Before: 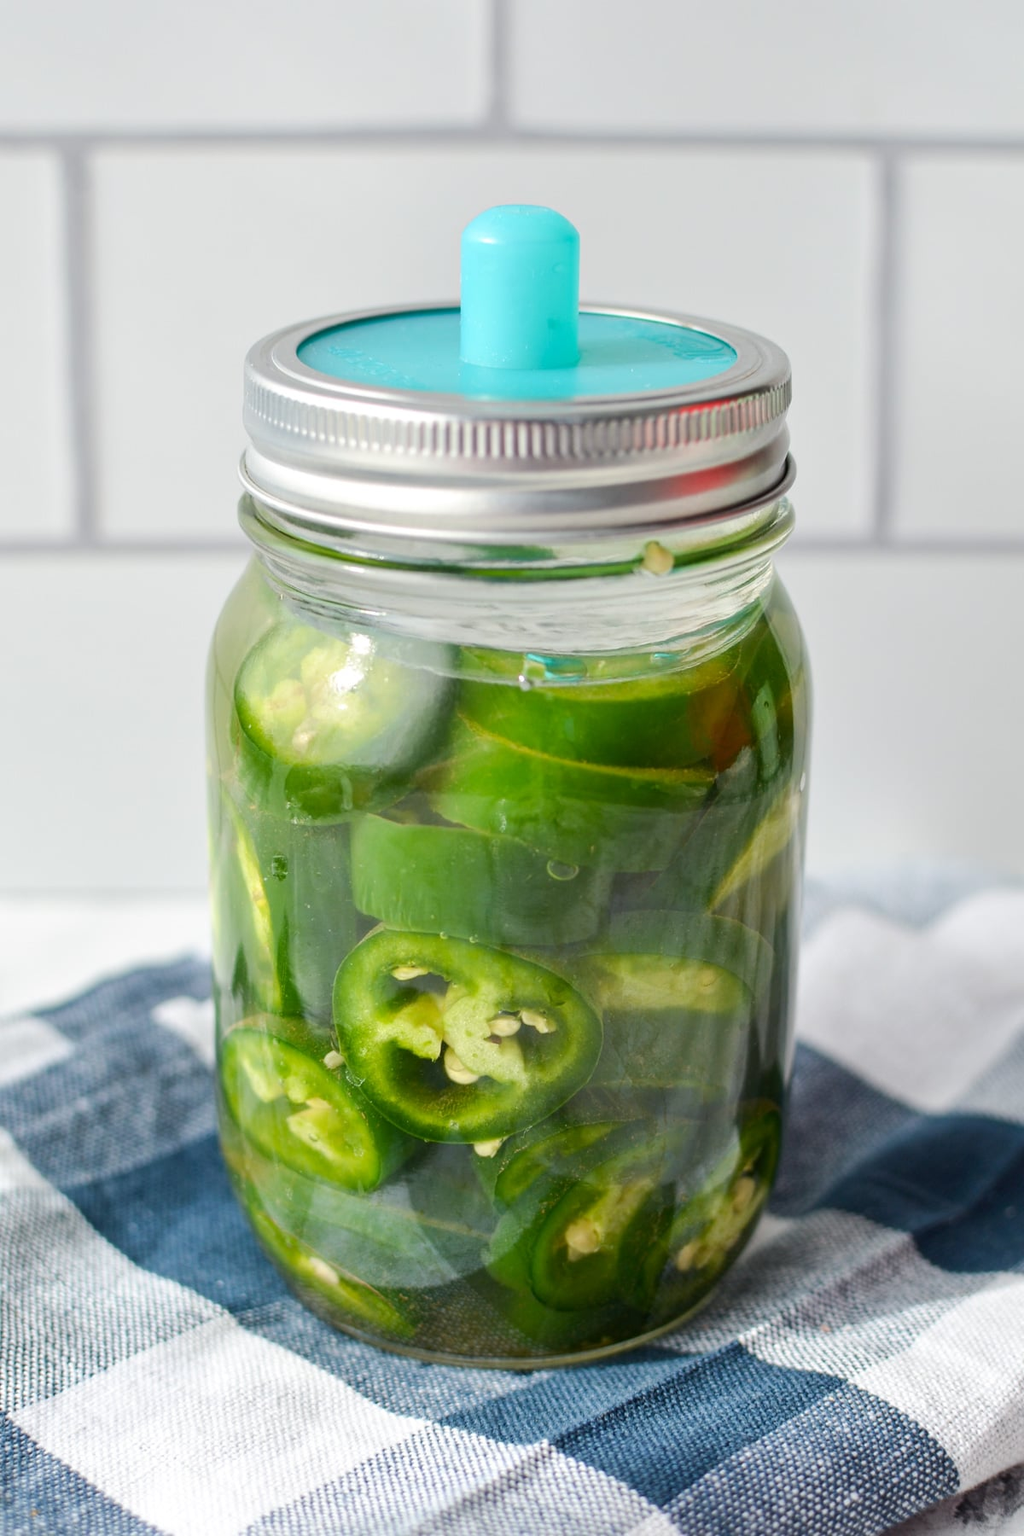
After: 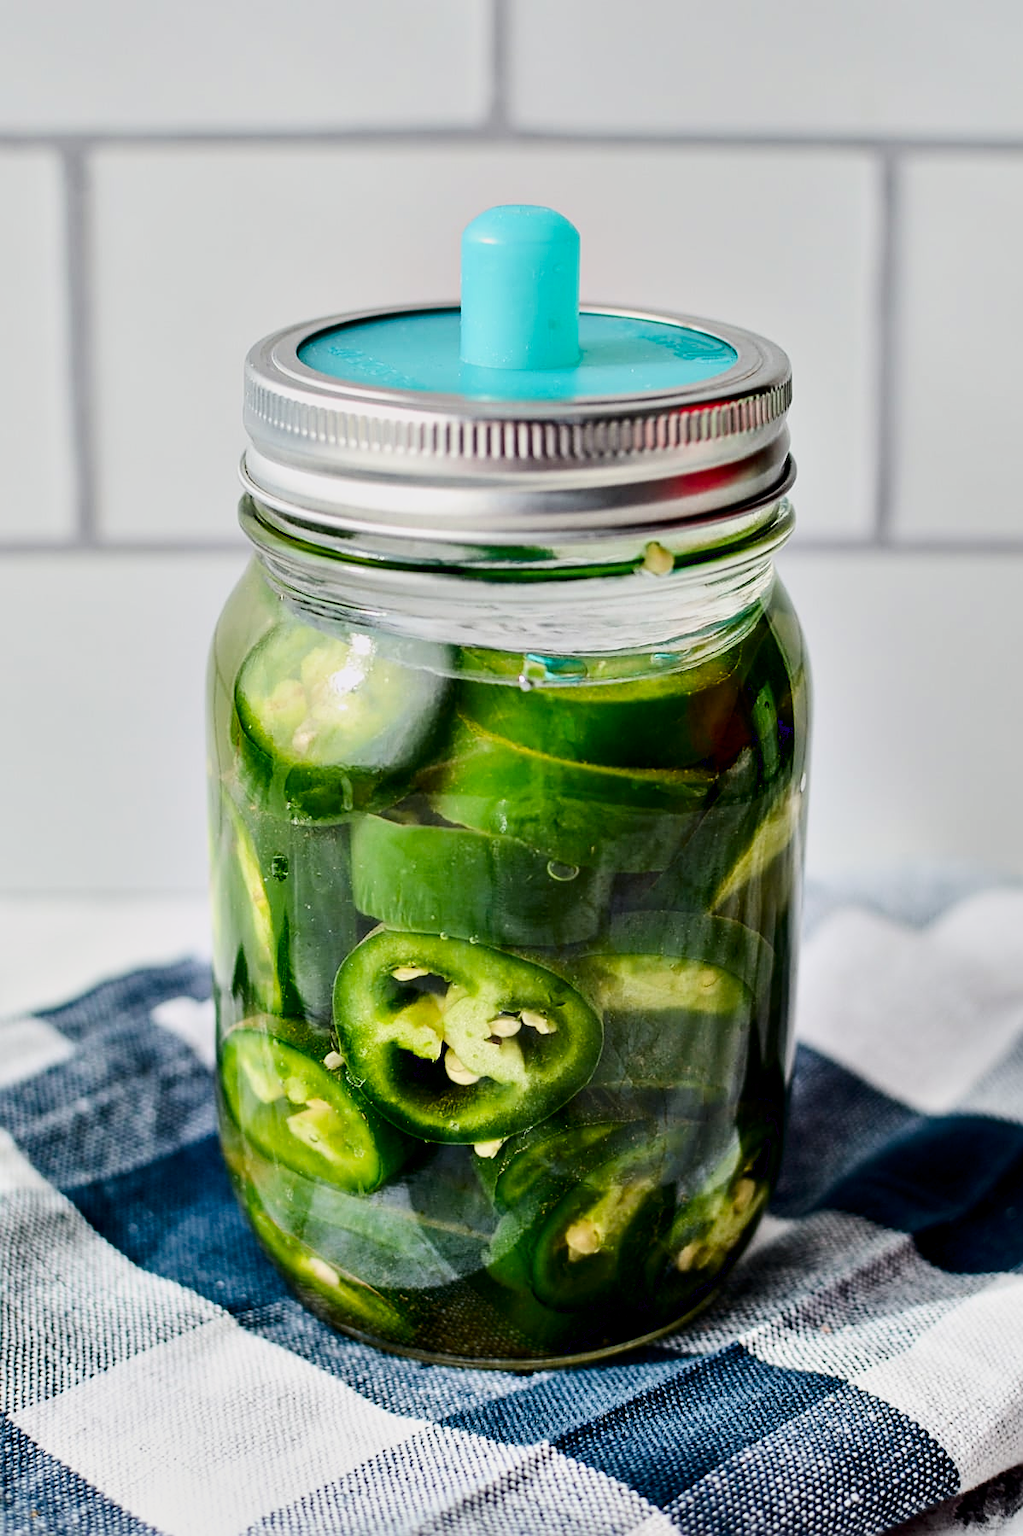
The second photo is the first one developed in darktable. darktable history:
filmic rgb: black relative exposure -8.03 EV, white relative exposure 4.01 EV, hardness 4.19
contrast equalizer: y [[0.6 ×6], [0.55 ×6], [0 ×6], [0 ×6], [0 ×6]]
contrast brightness saturation: contrast 0.202, brightness -0.113, saturation 0.096
crop: left 0.036%
sharpen: on, module defaults
